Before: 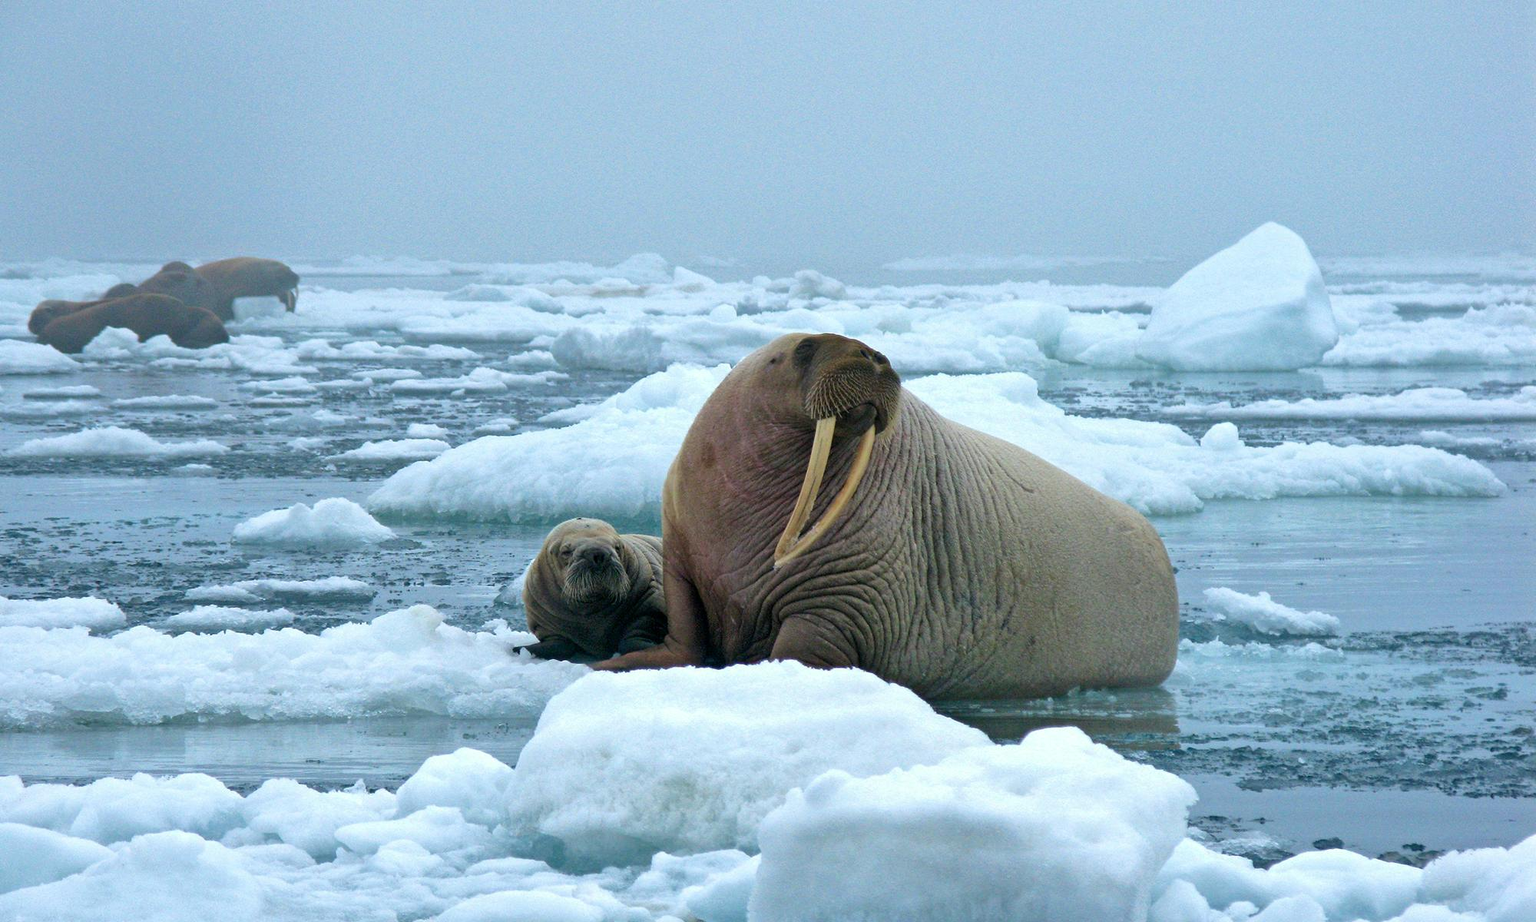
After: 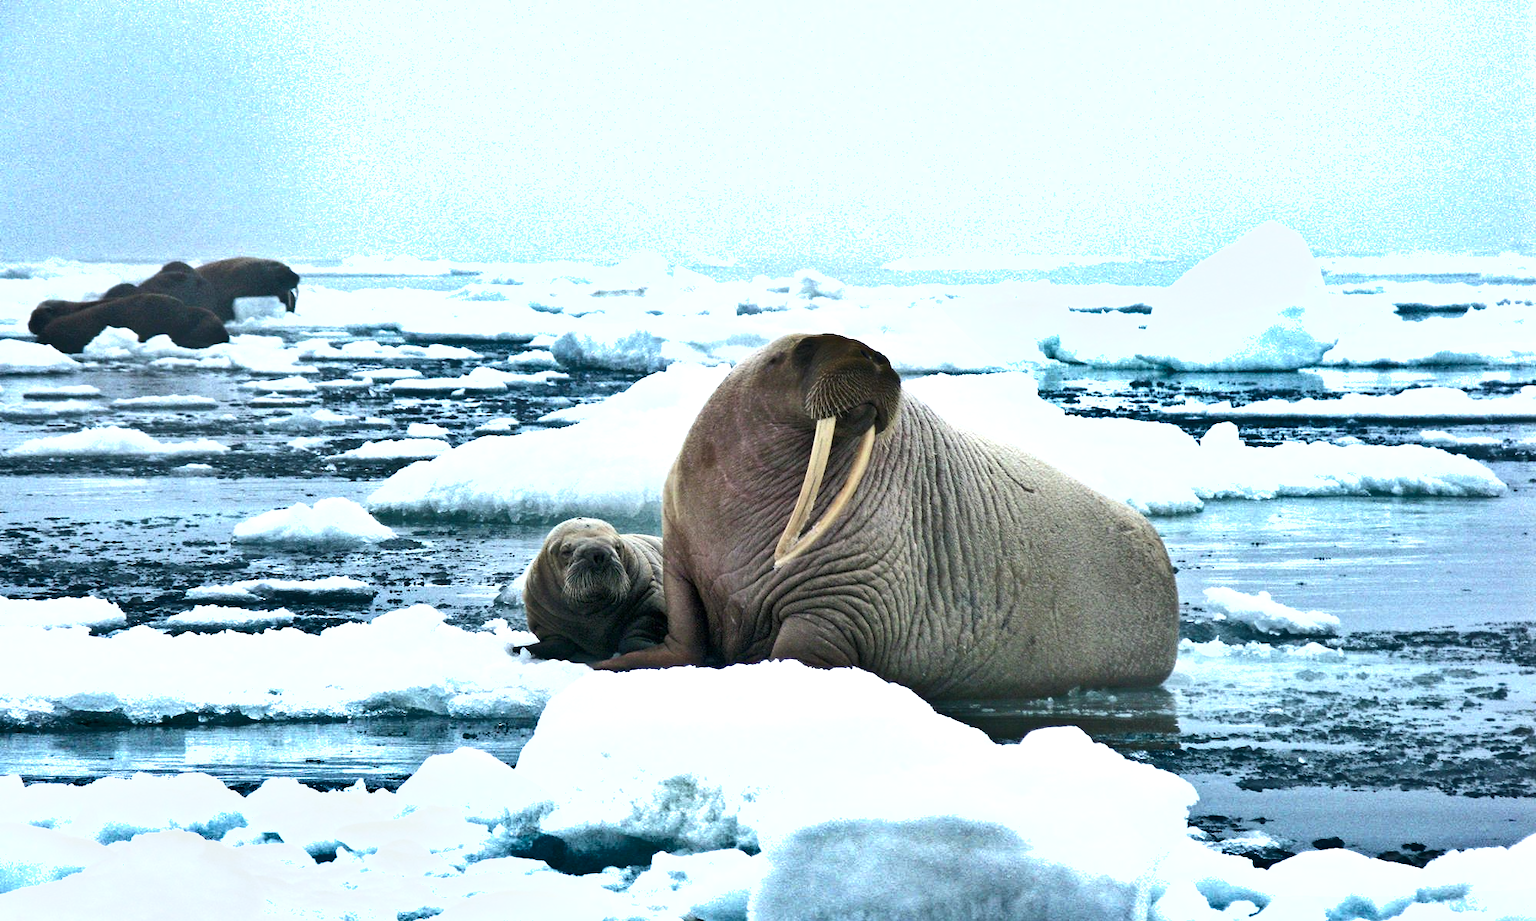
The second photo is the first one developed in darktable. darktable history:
shadows and highlights: radius 100.41, shadows 50.55, highlights -64.36, highlights color adjustment 49.82%, soften with gaussian
exposure: exposure 1 EV, compensate highlight preservation false
contrast brightness saturation: contrast 0.1, saturation -0.3
